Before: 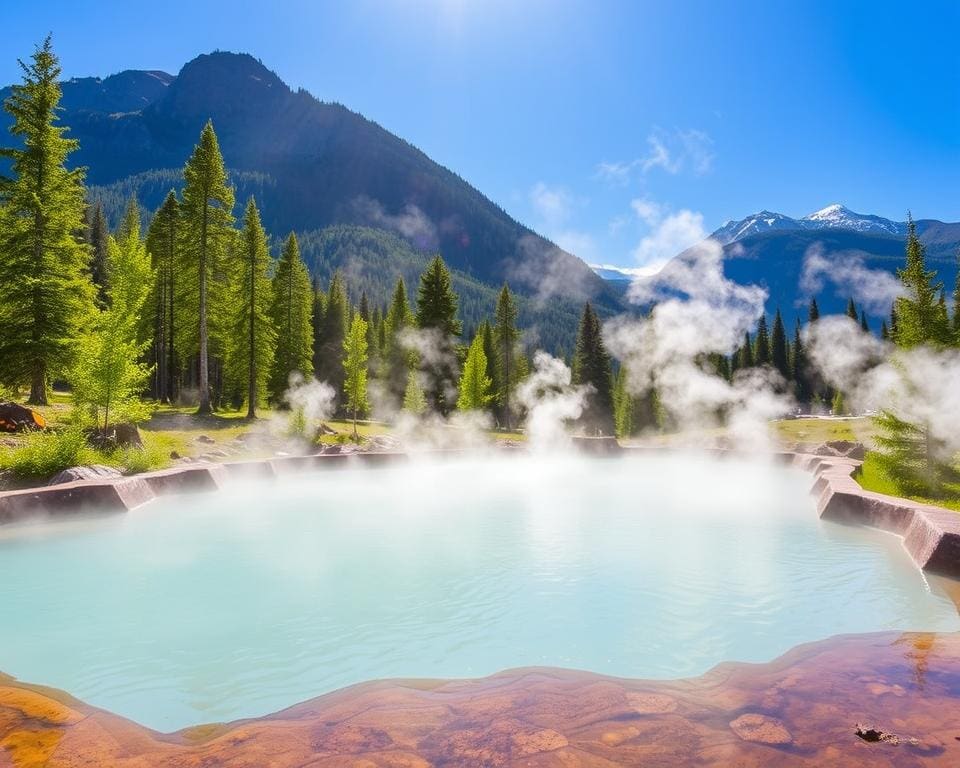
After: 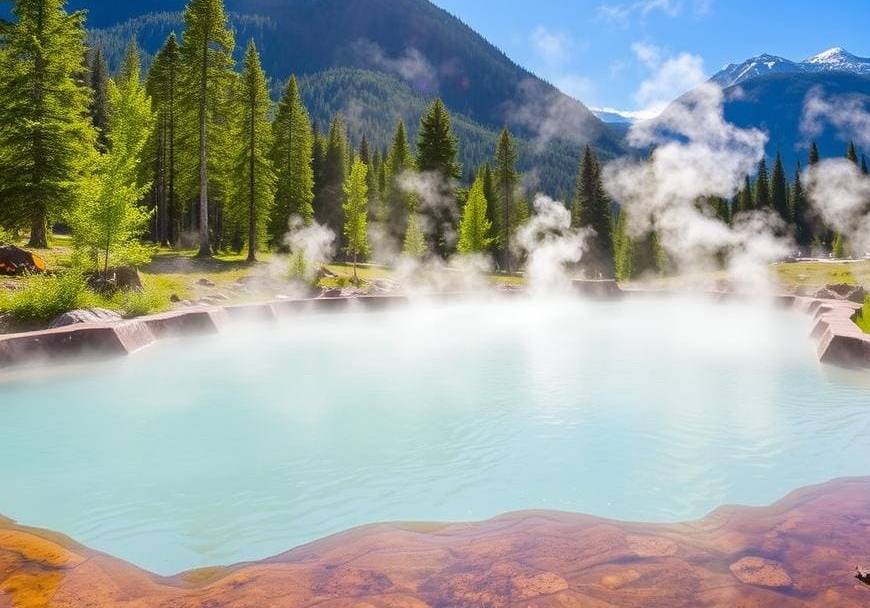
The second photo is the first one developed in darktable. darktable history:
crop: top 20.565%, right 9.374%, bottom 0.262%
